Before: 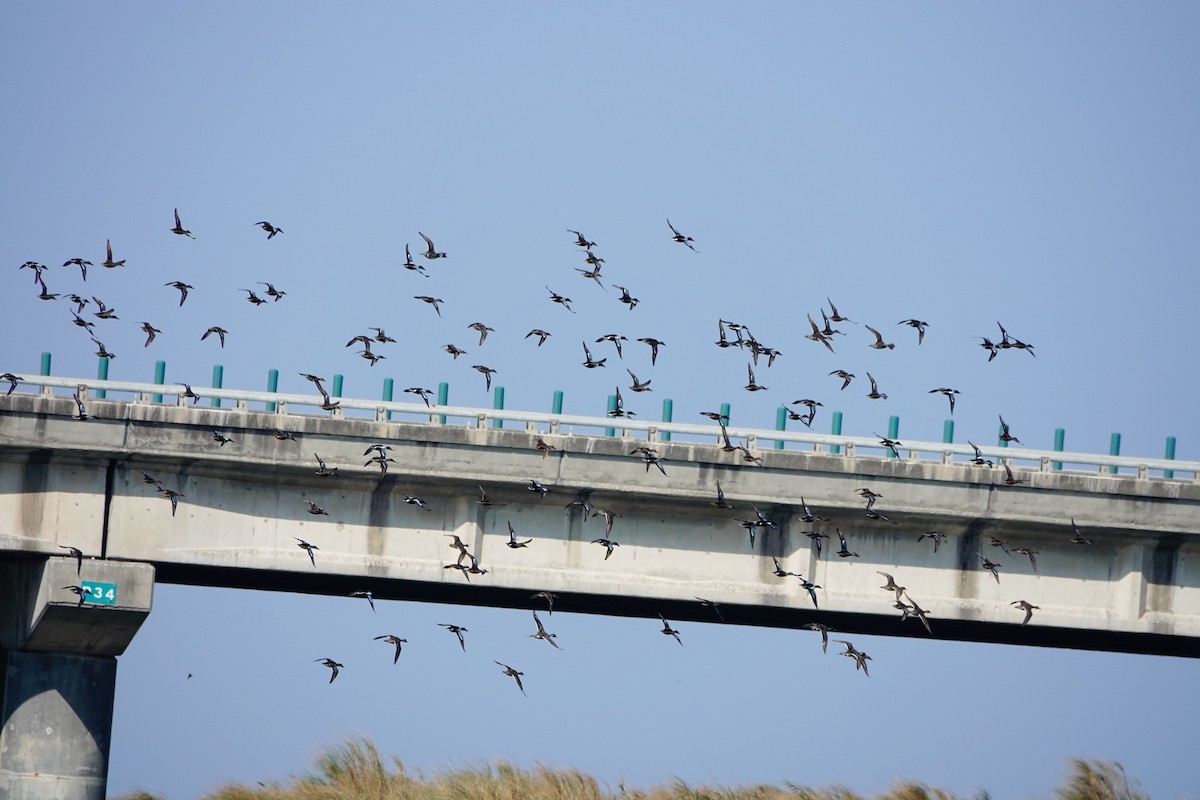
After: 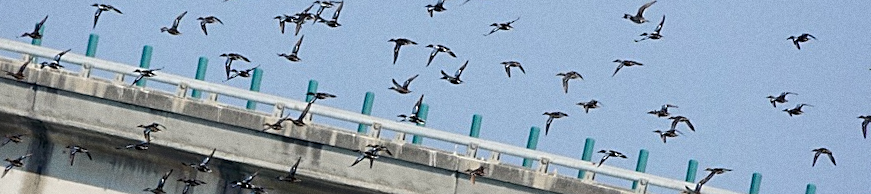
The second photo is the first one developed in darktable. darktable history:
crop and rotate: angle 16.12°, top 30.835%, bottom 35.653%
grain: coarseness 0.09 ISO
sharpen: on, module defaults
